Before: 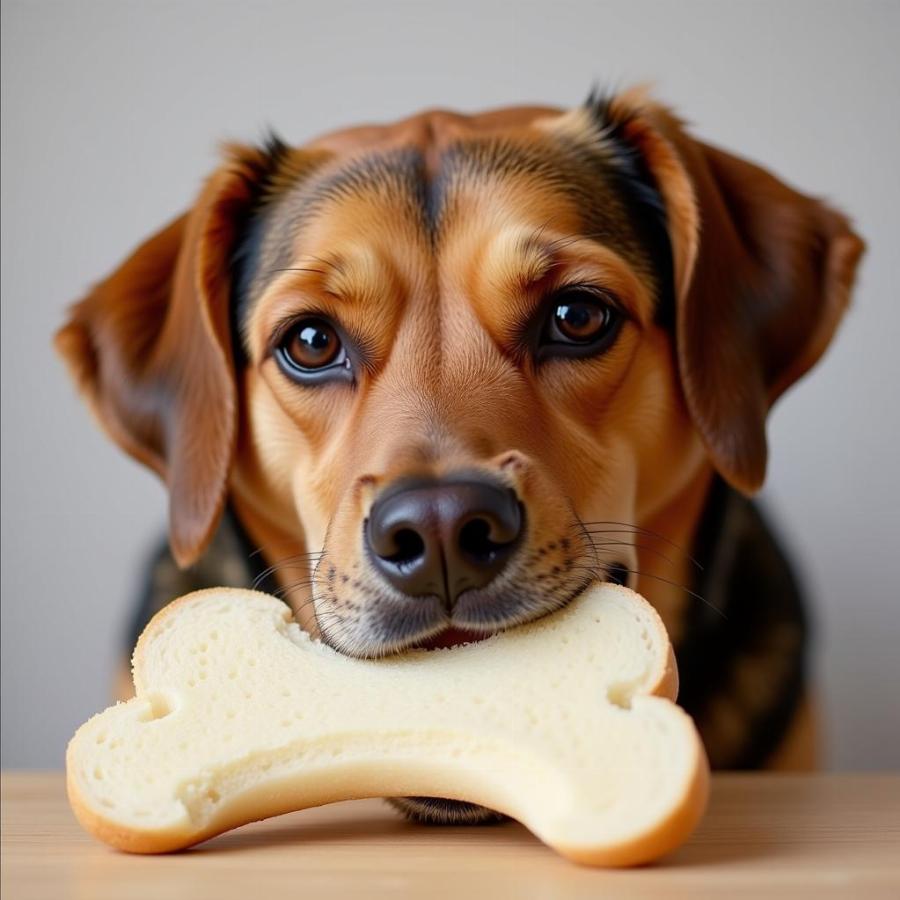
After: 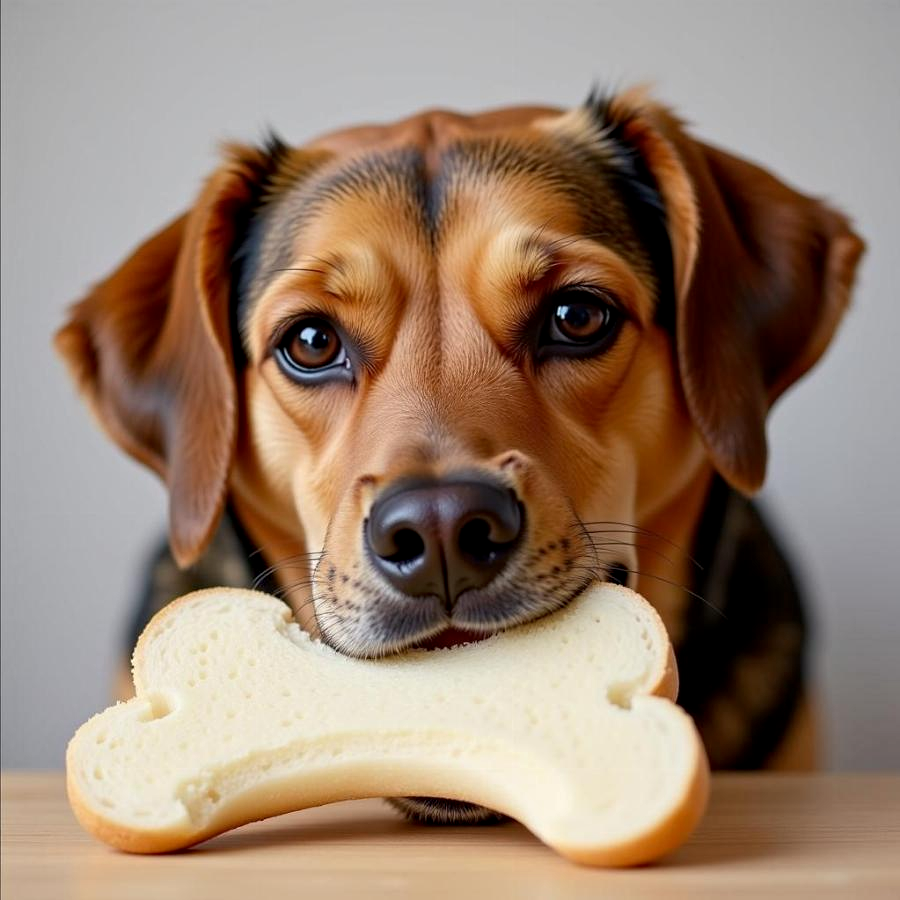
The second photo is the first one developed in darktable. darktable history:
contrast equalizer: octaves 7, y [[0.5, 0.501, 0.532, 0.538, 0.54, 0.541], [0.5 ×6], [0.5 ×6], [0 ×6], [0 ×6]]
exposure: black level correction 0.001, compensate highlight preservation false
